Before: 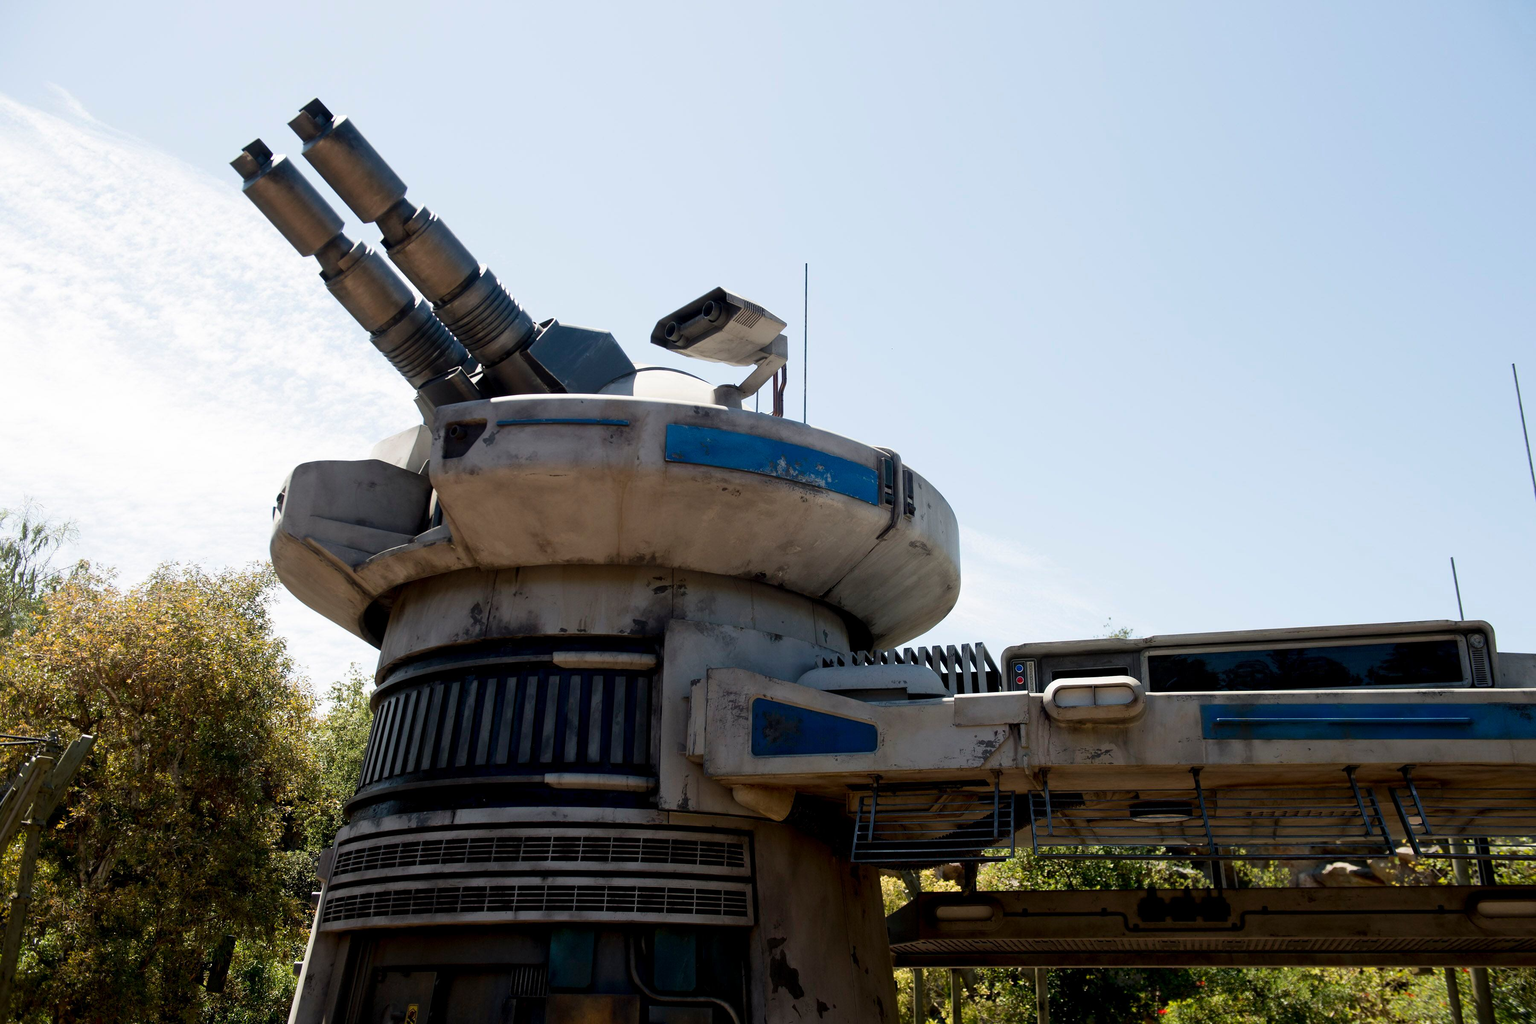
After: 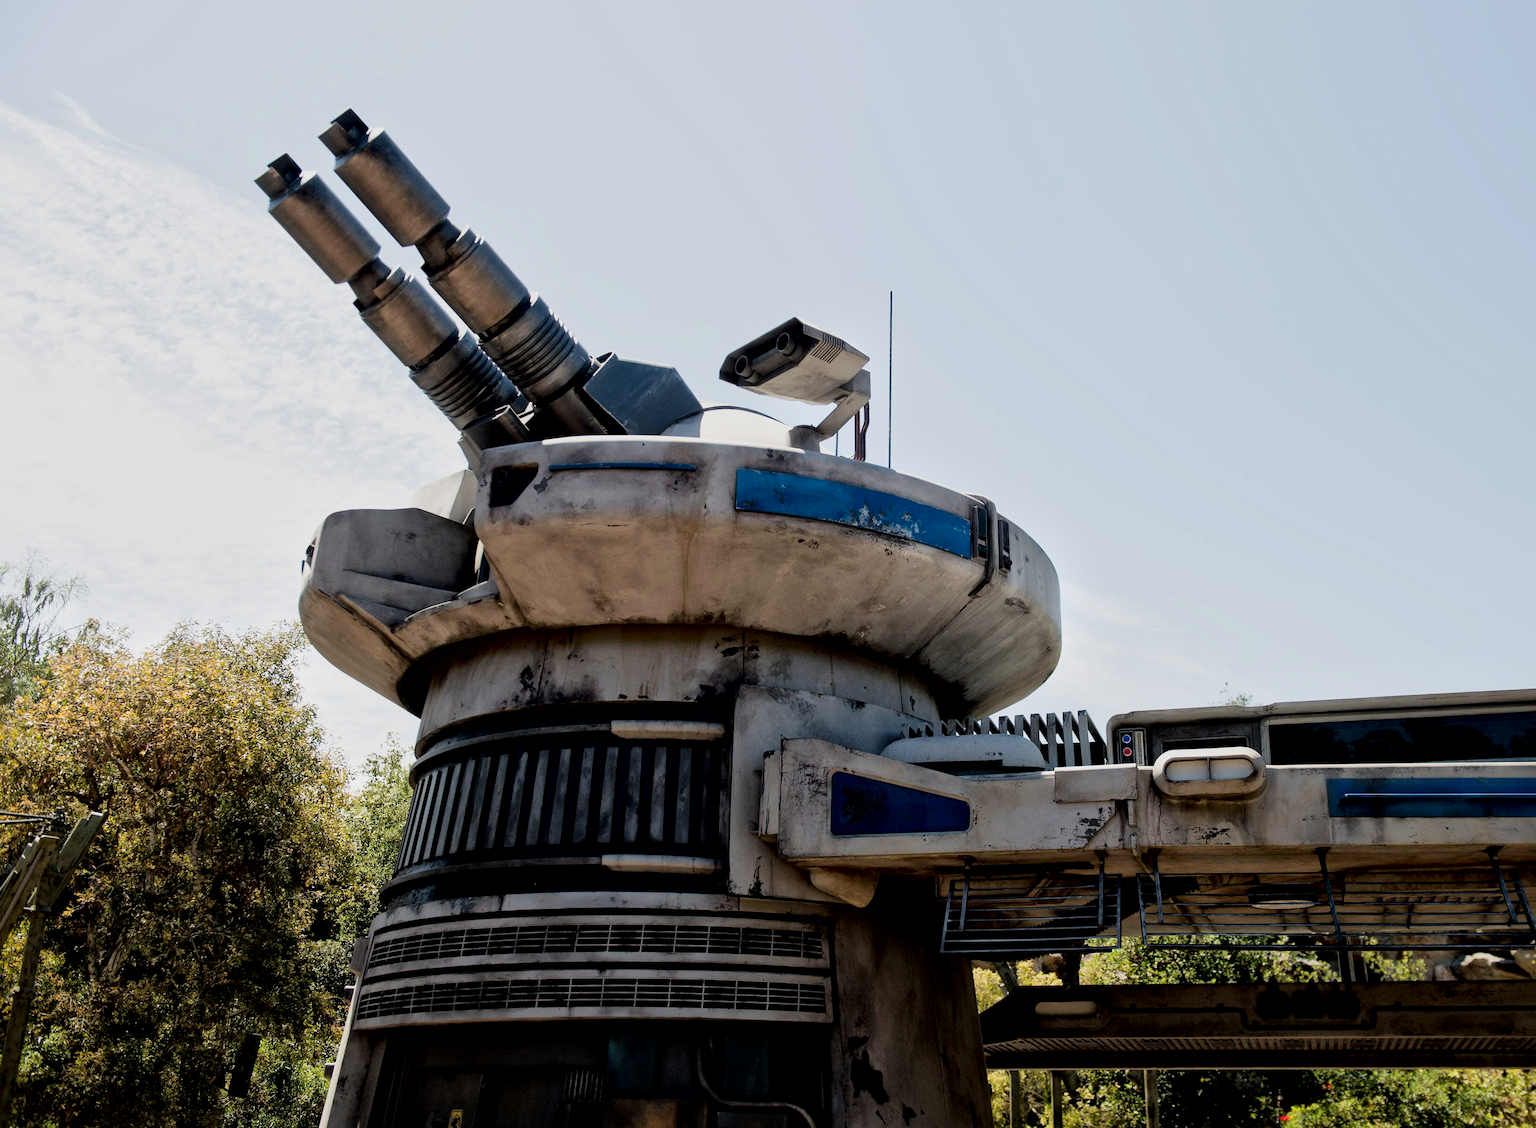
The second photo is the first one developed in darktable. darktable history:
crop: right 9.479%, bottom 0.024%
local contrast: mode bilateral grid, contrast 21, coarseness 50, detail 171%, midtone range 0.2
filmic rgb: black relative exposure -7.65 EV, white relative exposure 4.56 EV, hardness 3.61
exposure: exposure 0.364 EV, compensate highlight preservation false
